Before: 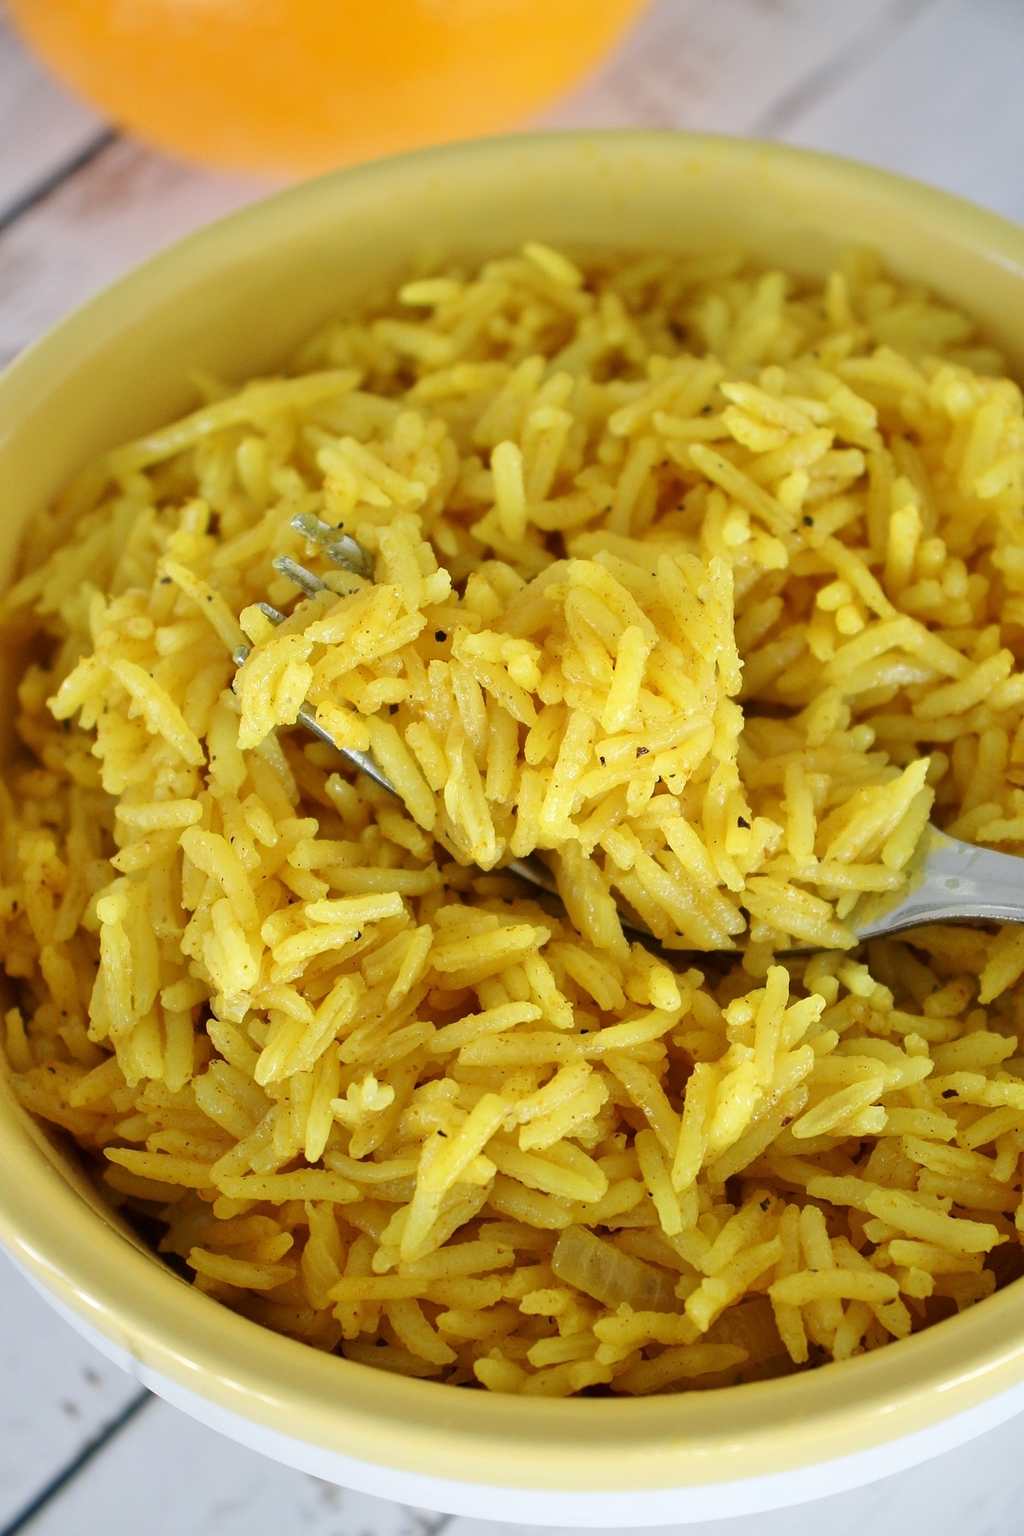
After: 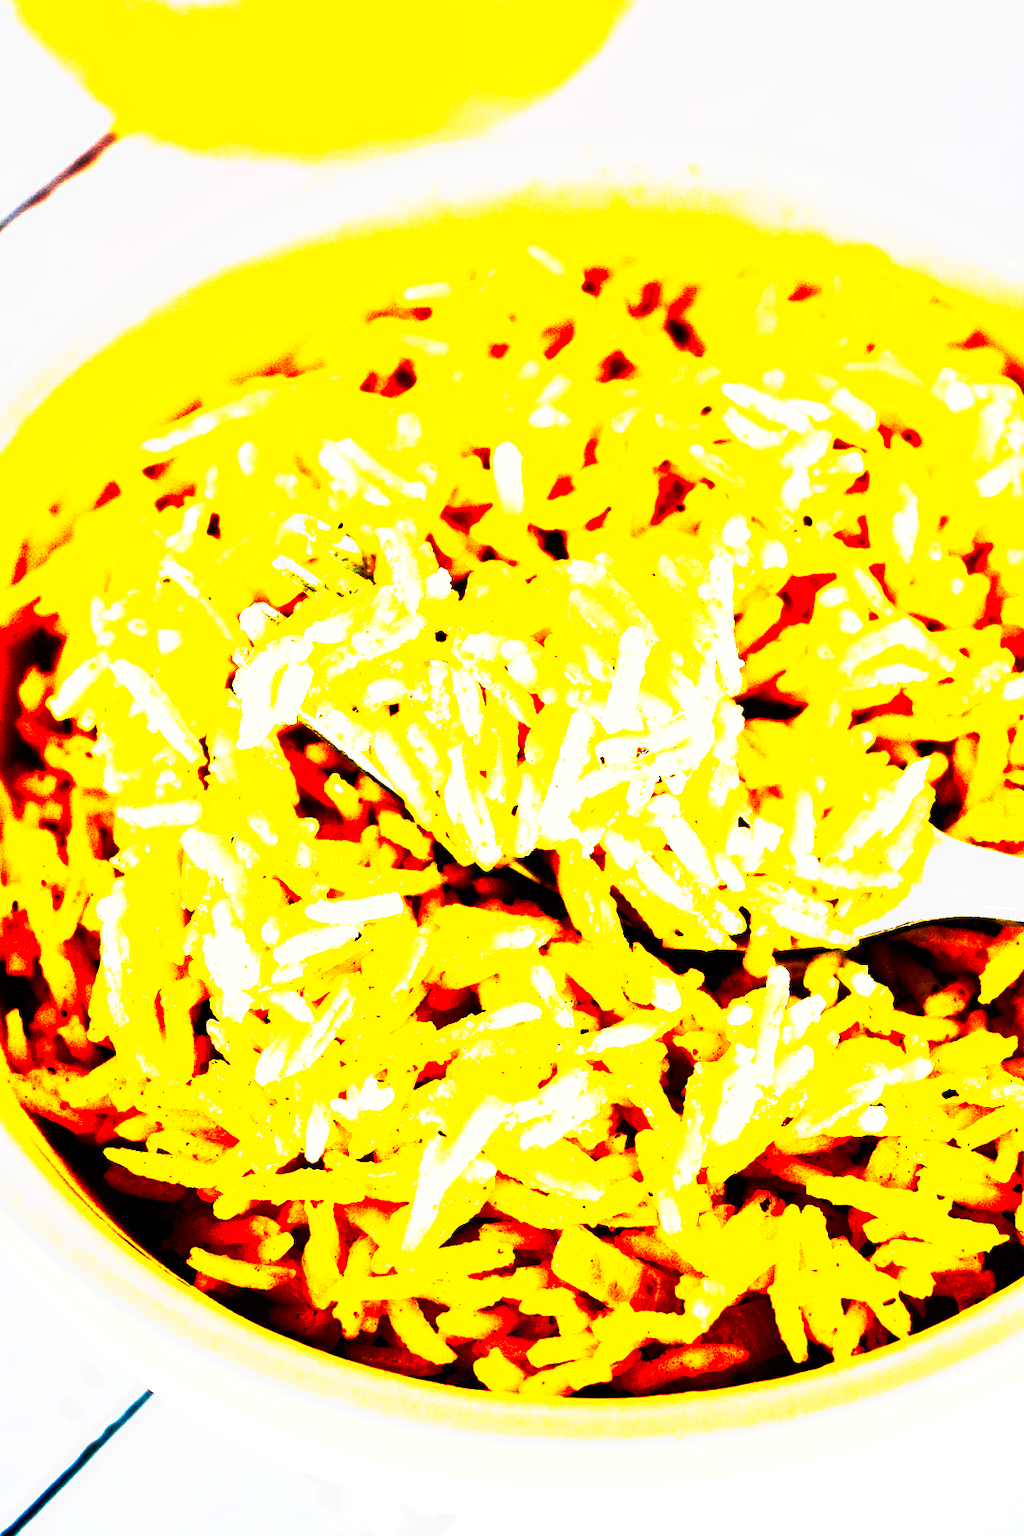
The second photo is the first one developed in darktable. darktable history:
tone curve: curves: ch0 [(0, 0) (0.003, 0.001) (0.011, 0.003) (0.025, 0.003) (0.044, 0.003) (0.069, 0.003) (0.1, 0.006) (0.136, 0.007) (0.177, 0.009) (0.224, 0.007) (0.277, 0.026) (0.335, 0.126) (0.399, 0.254) (0.468, 0.493) (0.543, 0.892) (0.623, 0.984) (0.709, 0.979) (0.801, 0.979) (0.898, 0.982) (1, 1)], preserve colors none
exposure: black level correction 0.012, exposure 0.7 EV, compensate exposure bias true, compensate highlight preservation false
